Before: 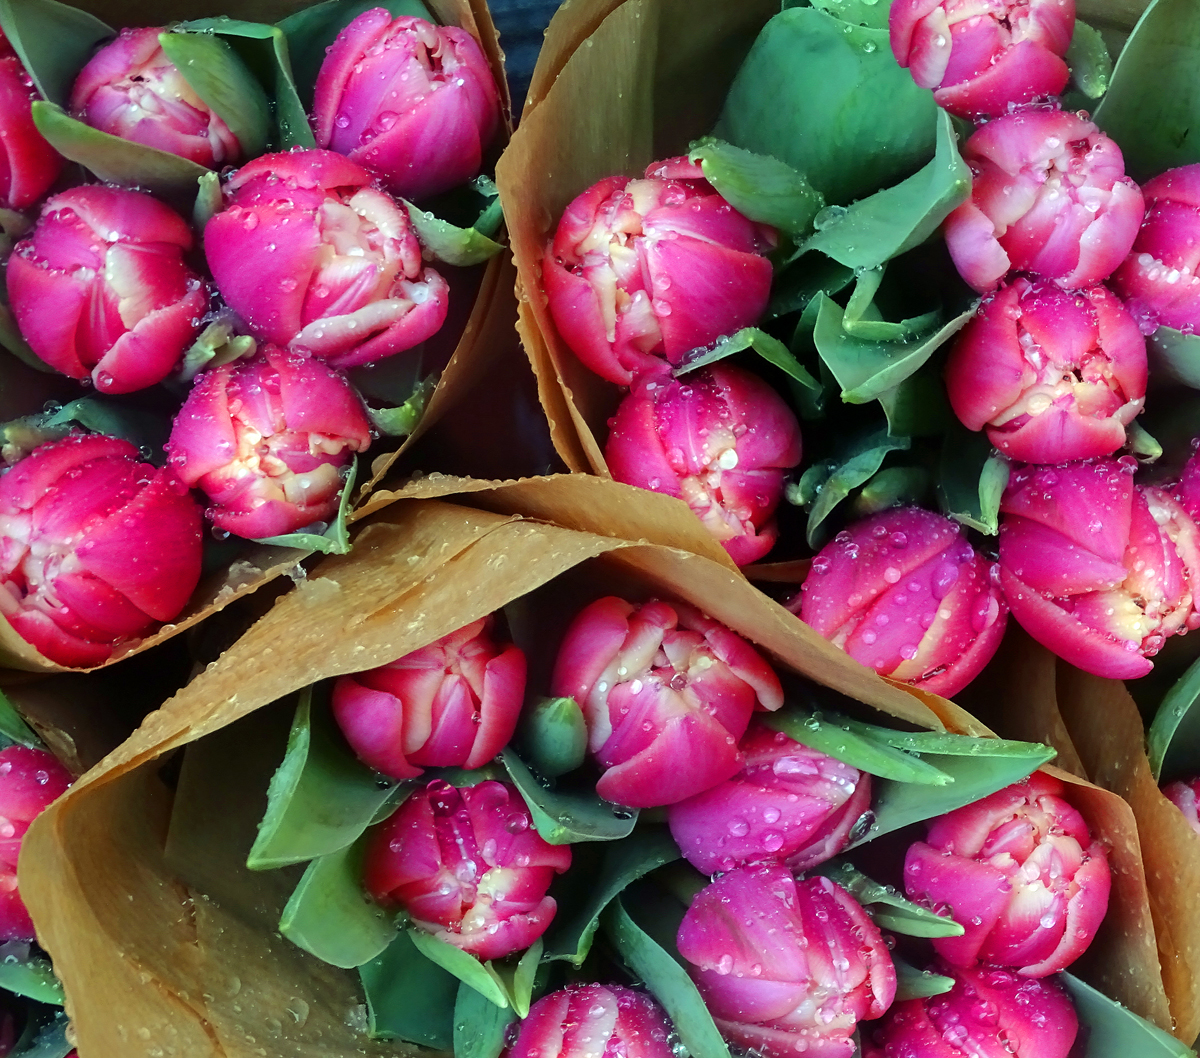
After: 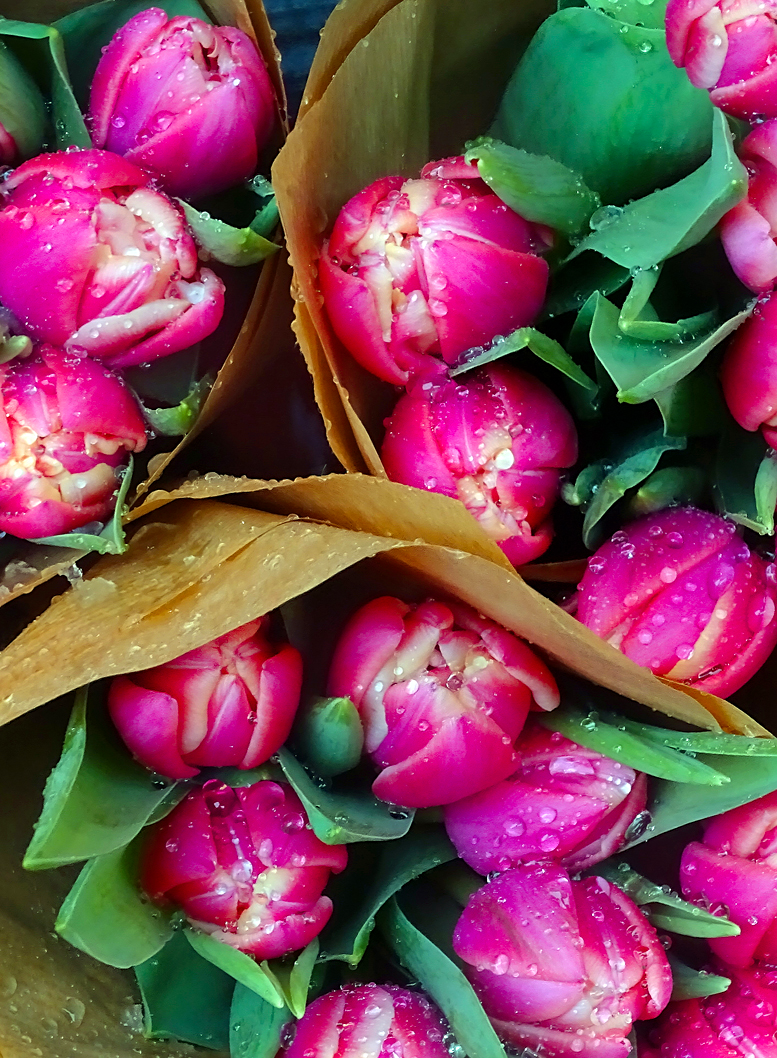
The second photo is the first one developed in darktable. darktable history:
exposure: compensate highlight preservation false
crop and rotate: left 18.737%, right 16.478%
sharpen: amount 0.202
color balance rgb: perceptual saturation grading › global saturation 19.763%
